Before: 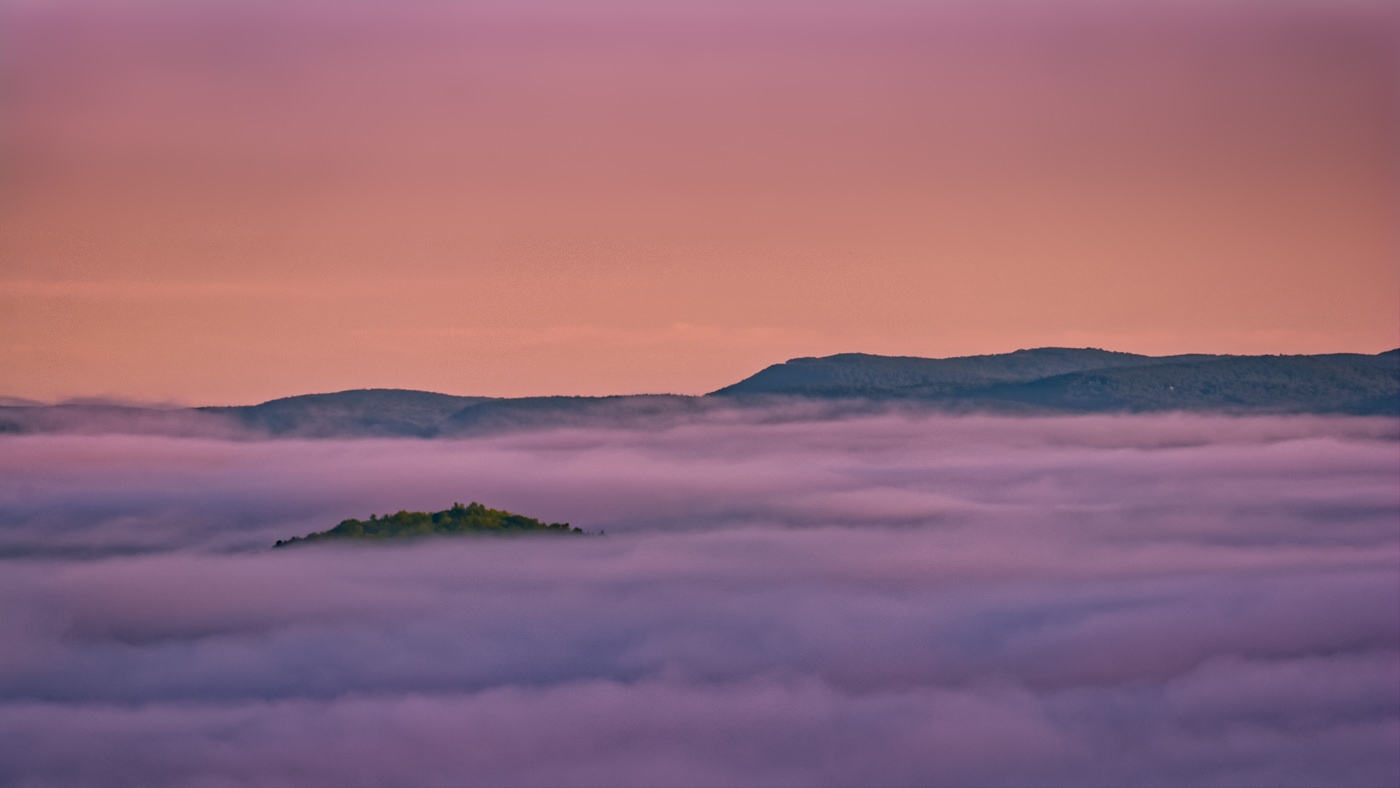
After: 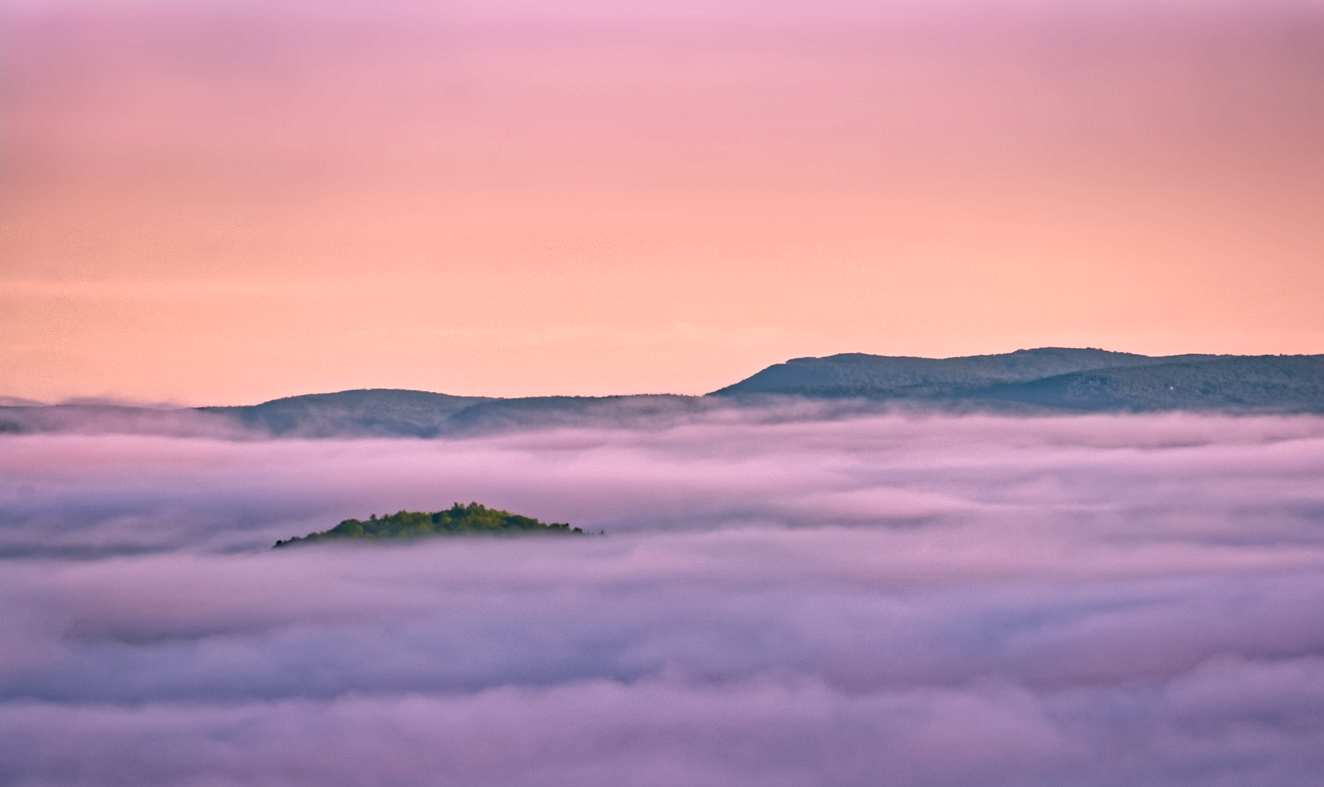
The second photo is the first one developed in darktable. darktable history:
crop and rotate: left 0%, right 5.403%
color balance rgb: shadows lift › chroma 1.015%, shadows lift › hue 215.24°, global offset › hue 171.92°, perceptual saturation grading › global saturation -26.956%, perceptual brilliance grading › global brilliance 30.604%
base curve: curves: ch0 [(0, 0) (0.472, 0.508) (1, 1)], preserve colors none
